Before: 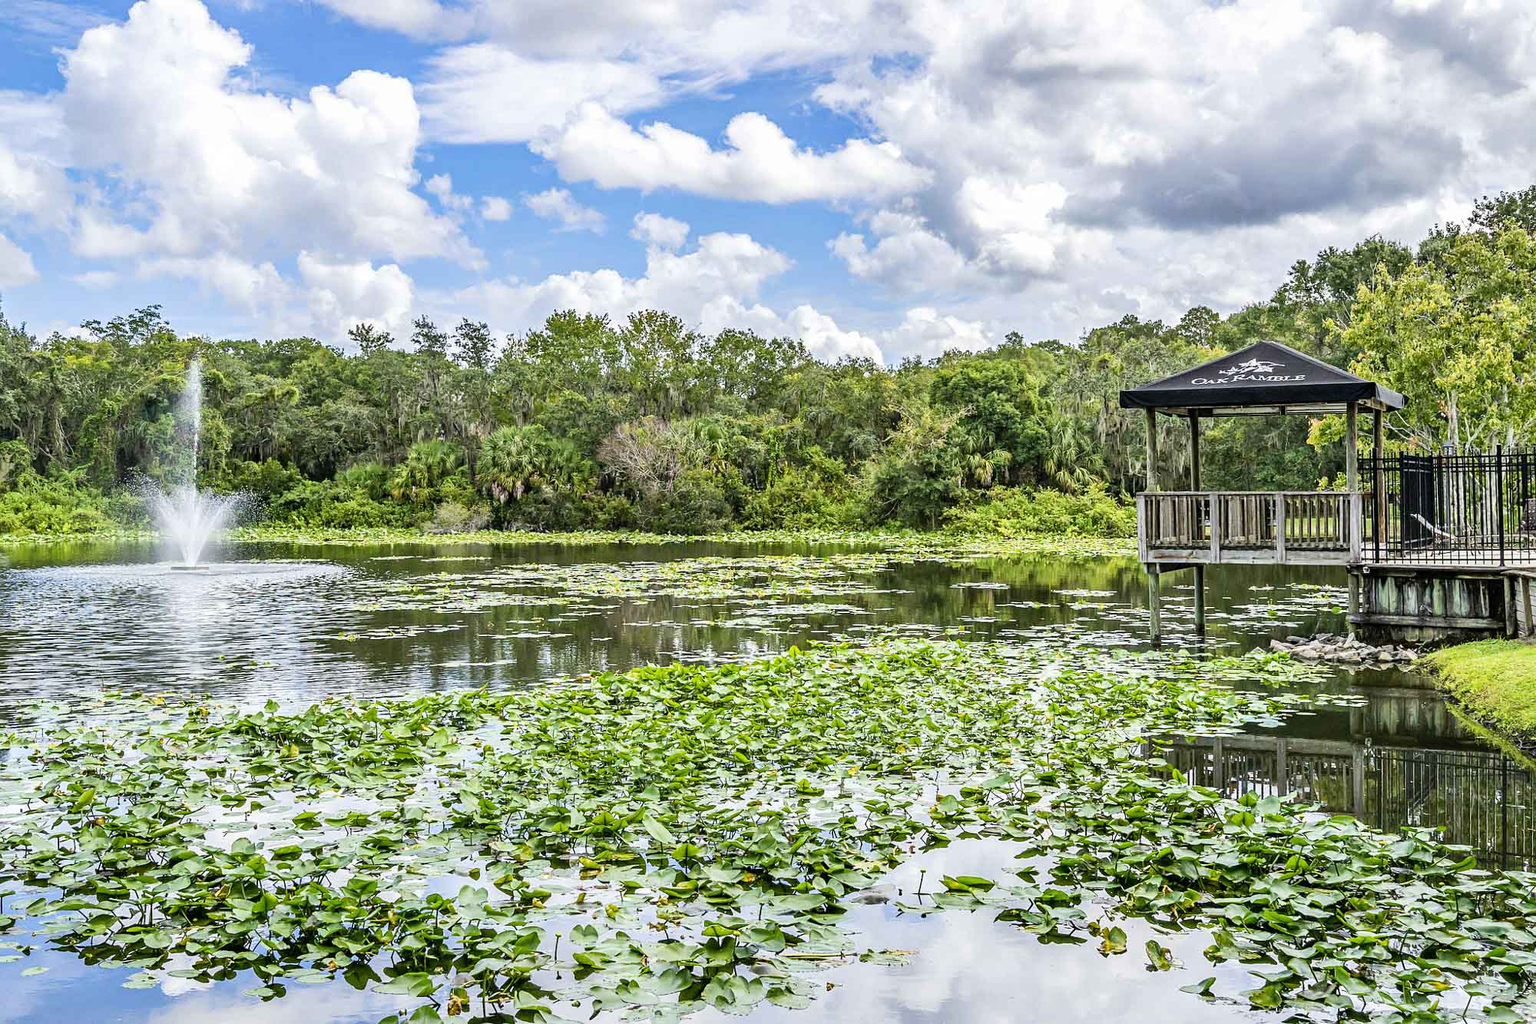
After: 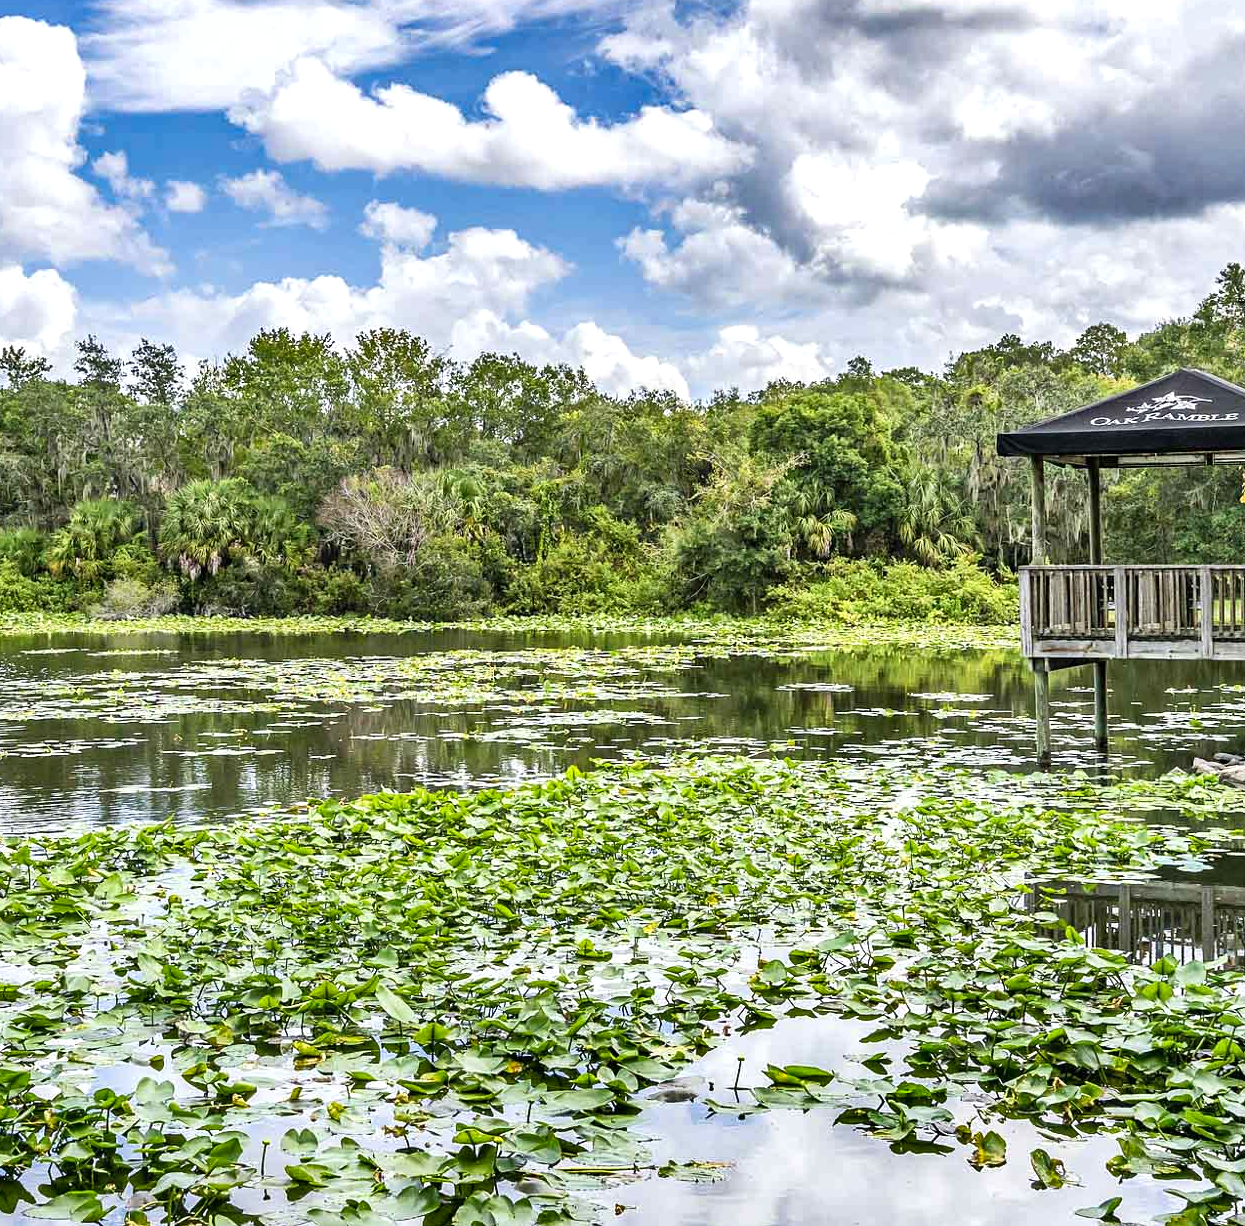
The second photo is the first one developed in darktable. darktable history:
crop and rotate: left 23.068%, top 5.629%, right 14.651%, bottom 2.366%
exposure: exposure 0.202 EV, compensate highlight preservation false
shadows and highlights: soften with gaussian
